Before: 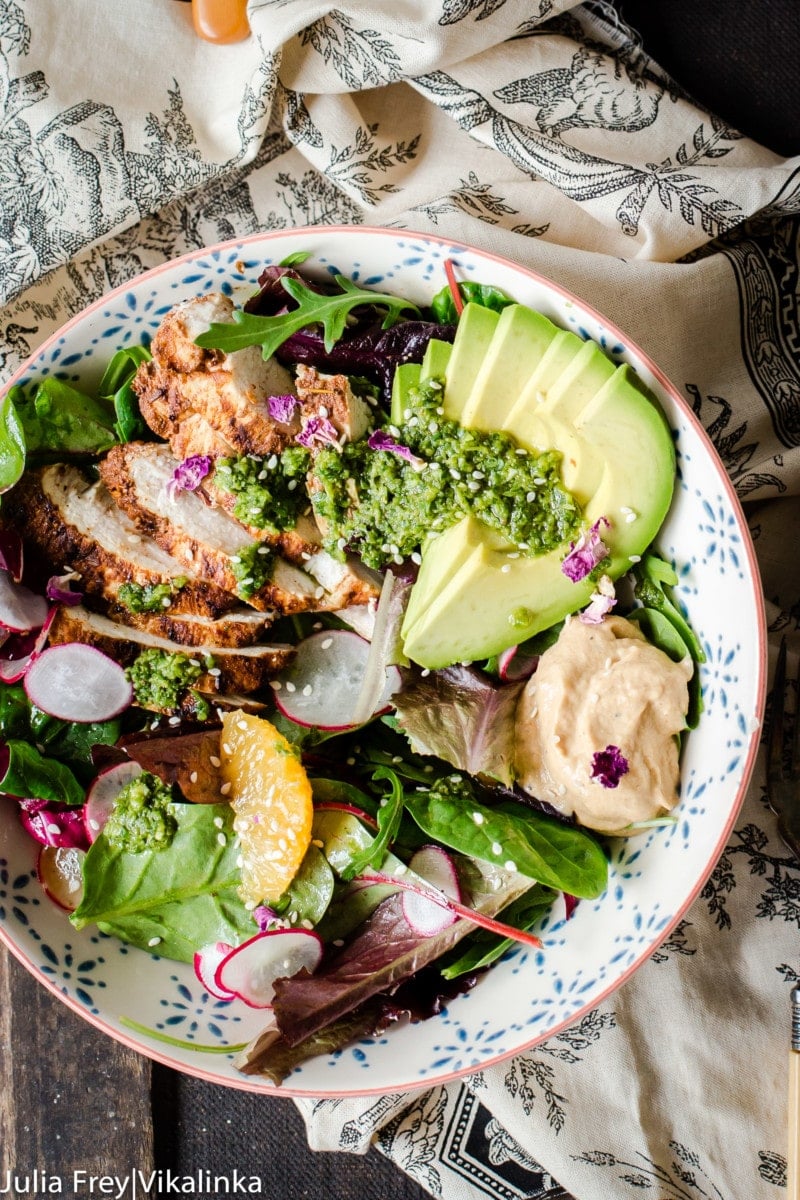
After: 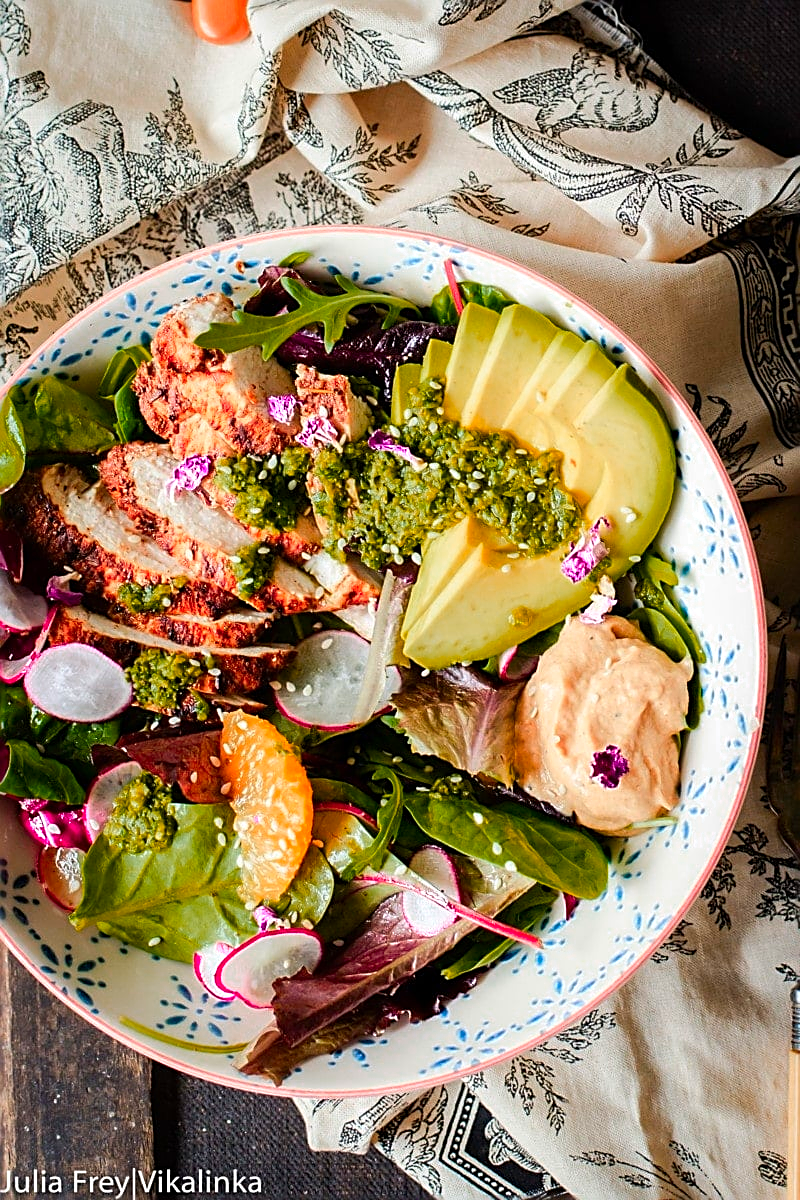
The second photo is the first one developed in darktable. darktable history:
sharpen: amount 0.75
color zones: curves: ch0 [(0.473, 0.374) (0.742, 0.784)]; ch1 [(0.354, 0.737) (0.742, 0.705)]; ch2 [(0.318, 0.421) (0.758, 0.532)]
